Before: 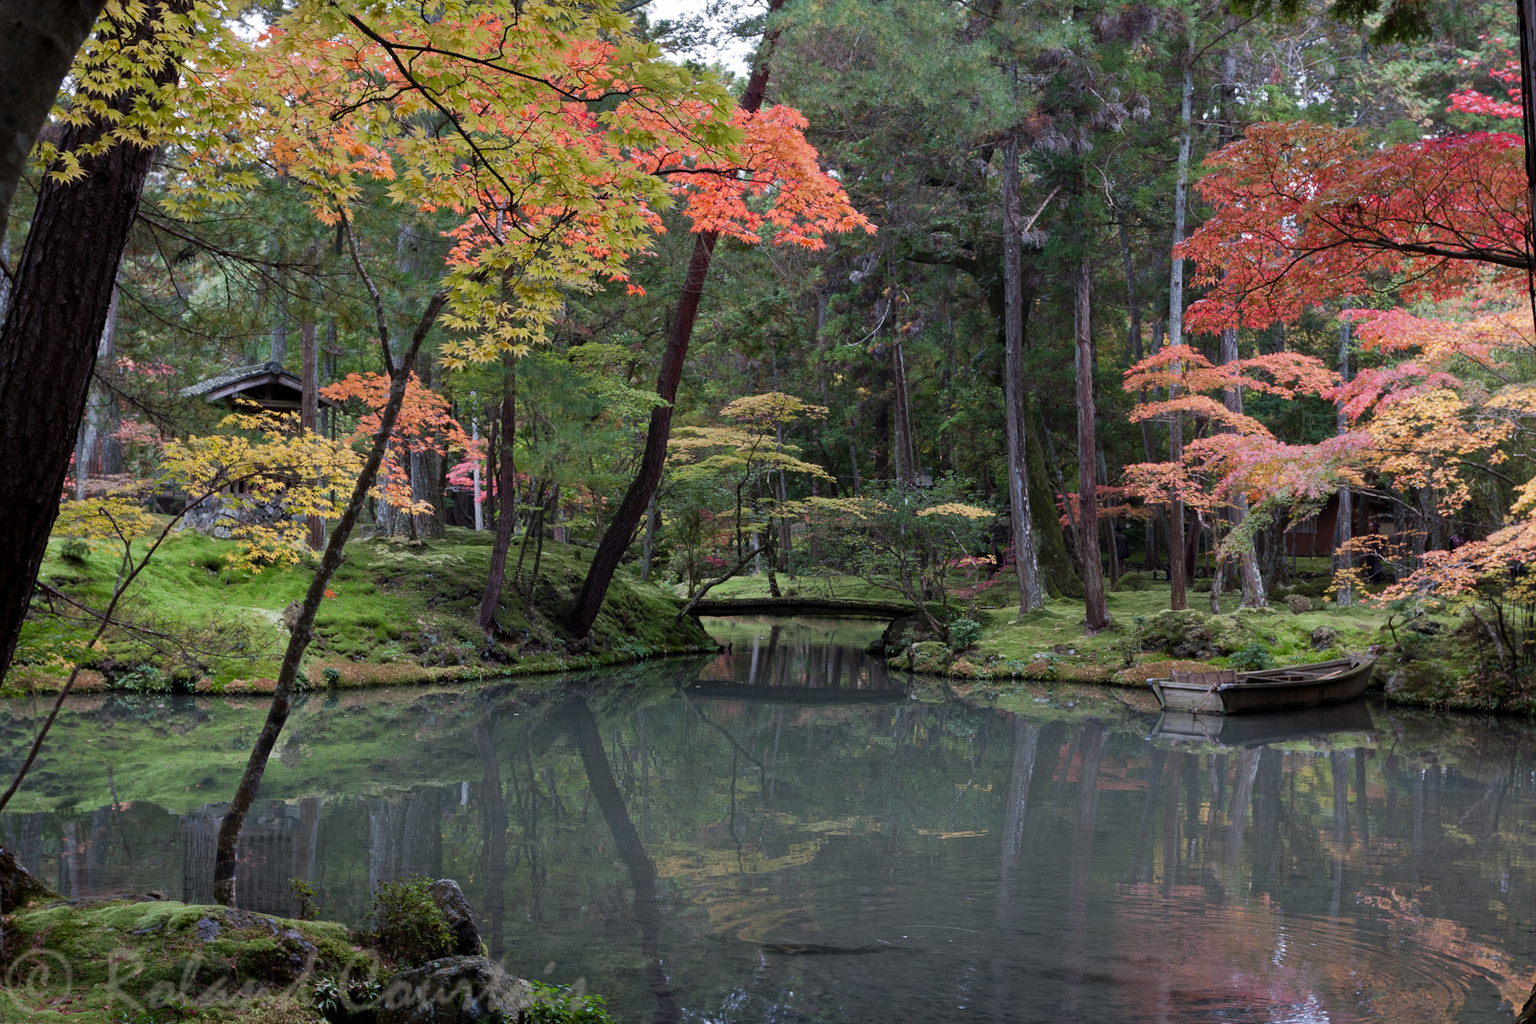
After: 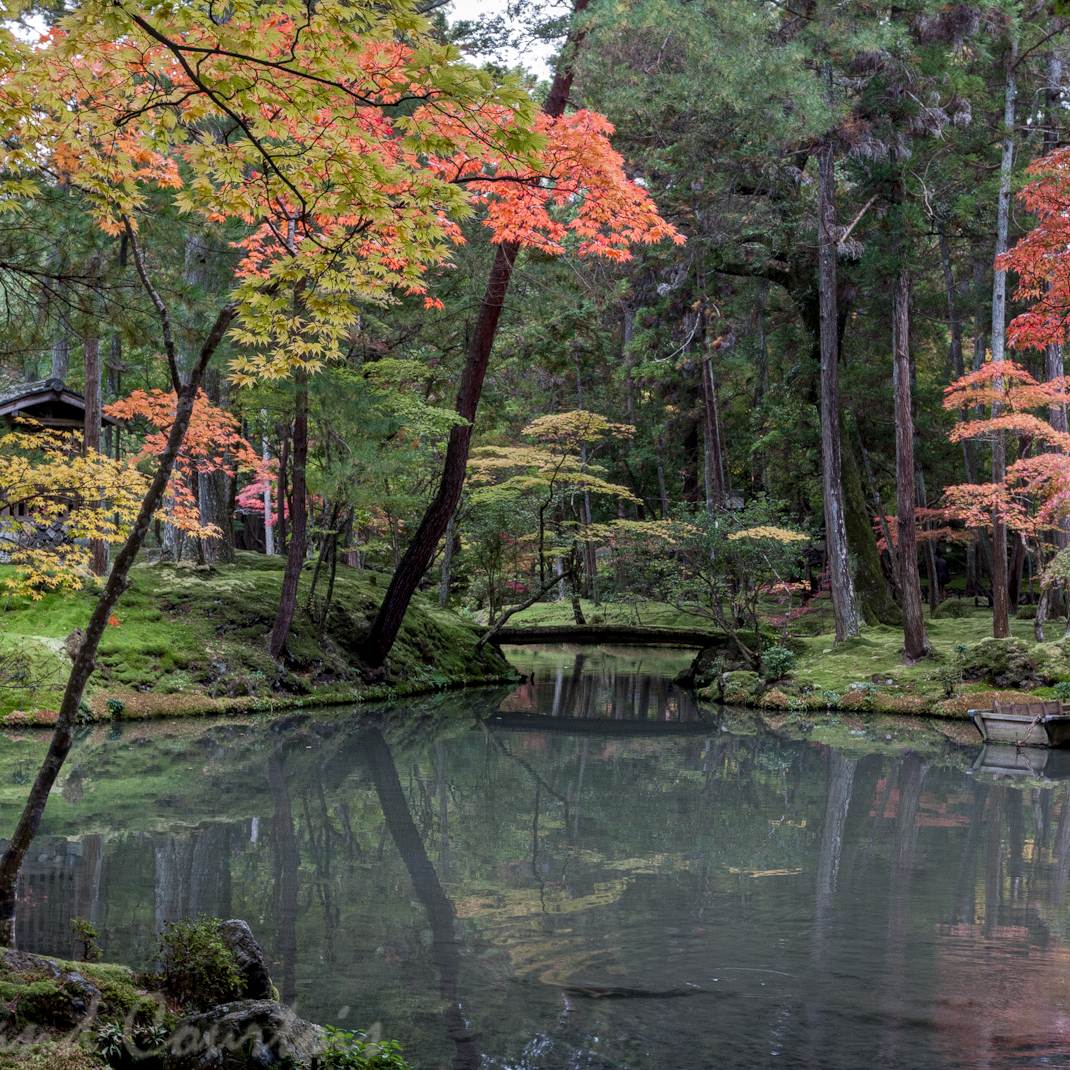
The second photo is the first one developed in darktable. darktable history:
crop and rotate: left 14.385%, right 18.948%
local contrast: highlights 0%, shadows 0%, detail 133%
